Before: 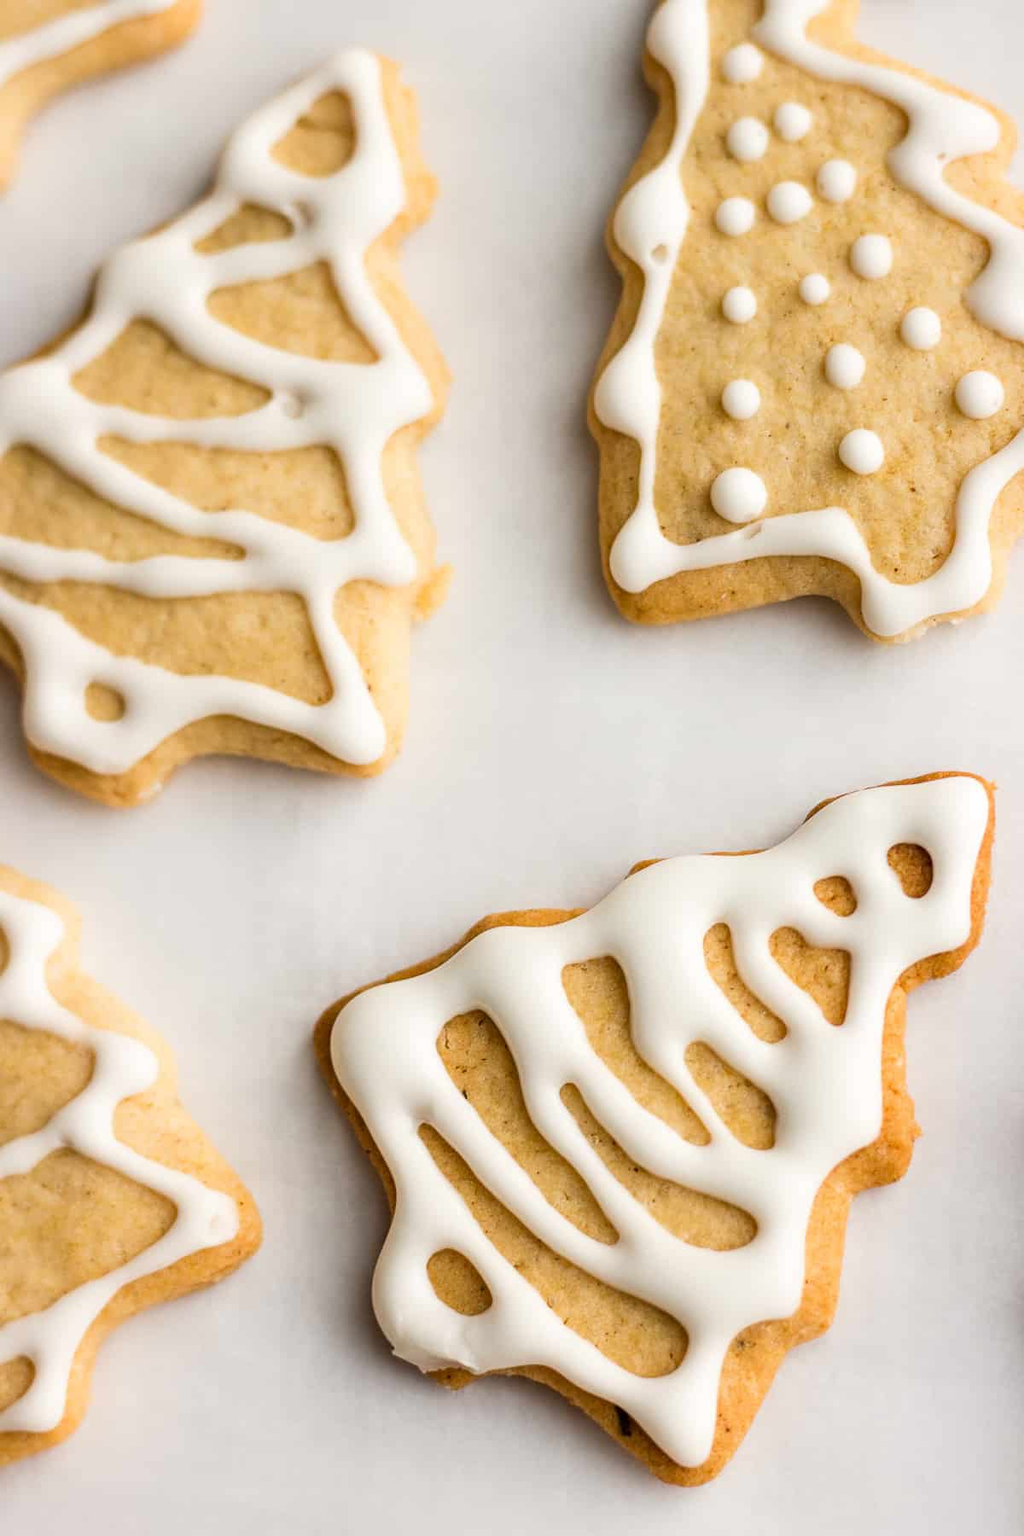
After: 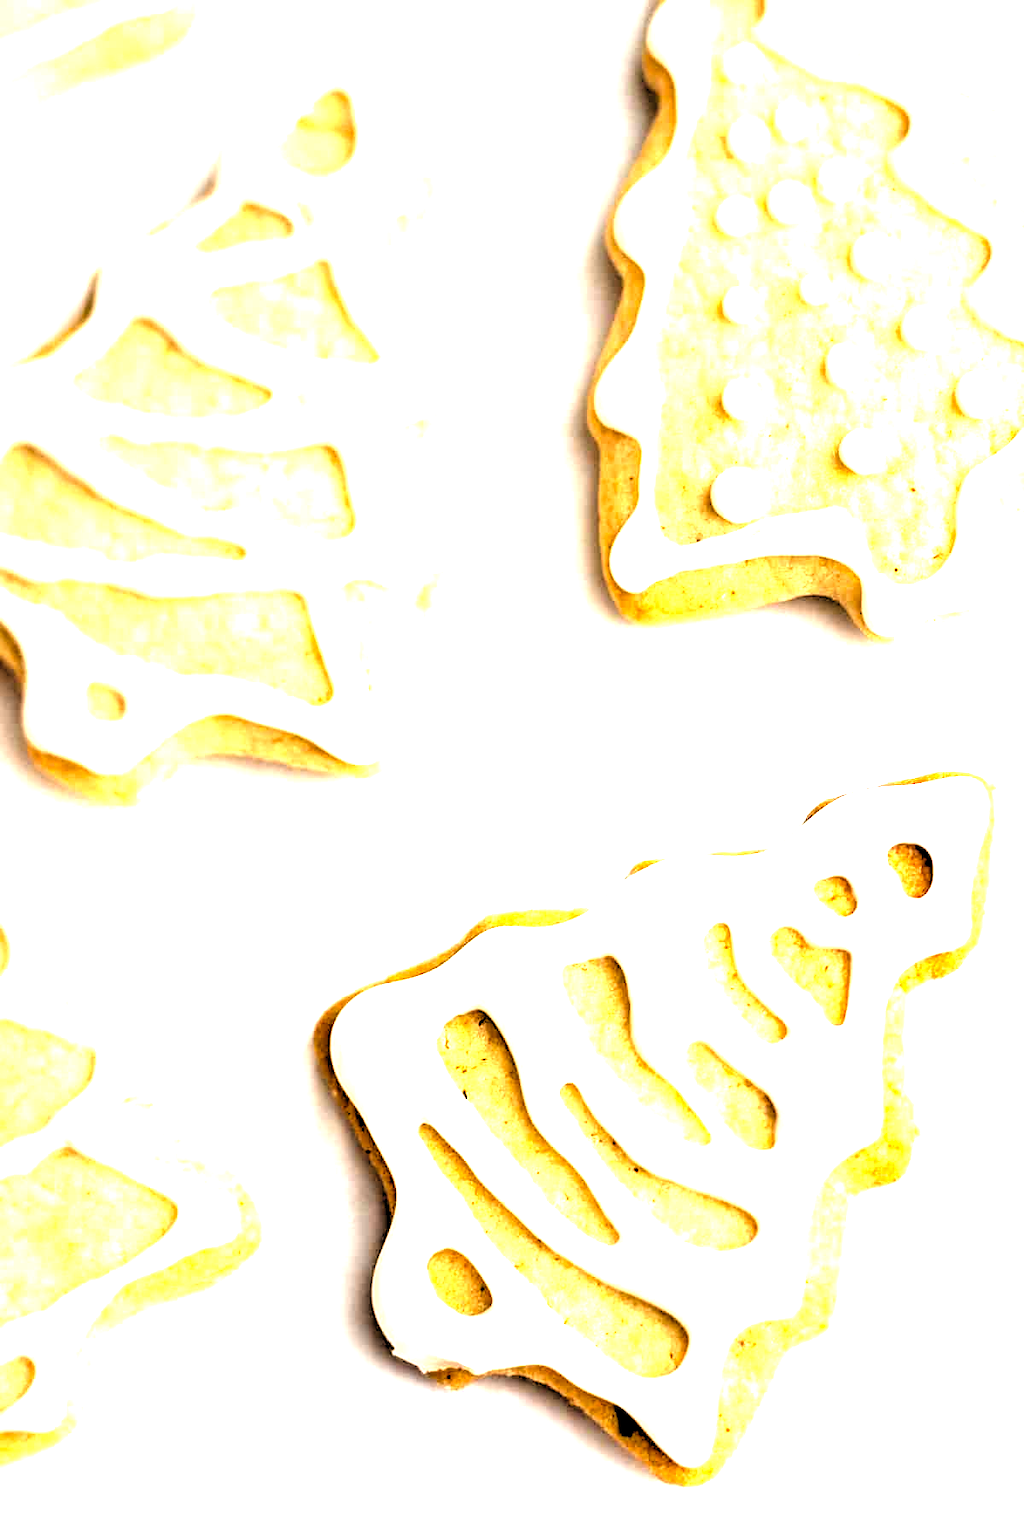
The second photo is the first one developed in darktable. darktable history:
levels: levels [0, 0.281, 0.562]
rgb levels: levels [[0.029, 0.461, 0.922], [0, 0.5, 1], [0, 0.5, 1]]
